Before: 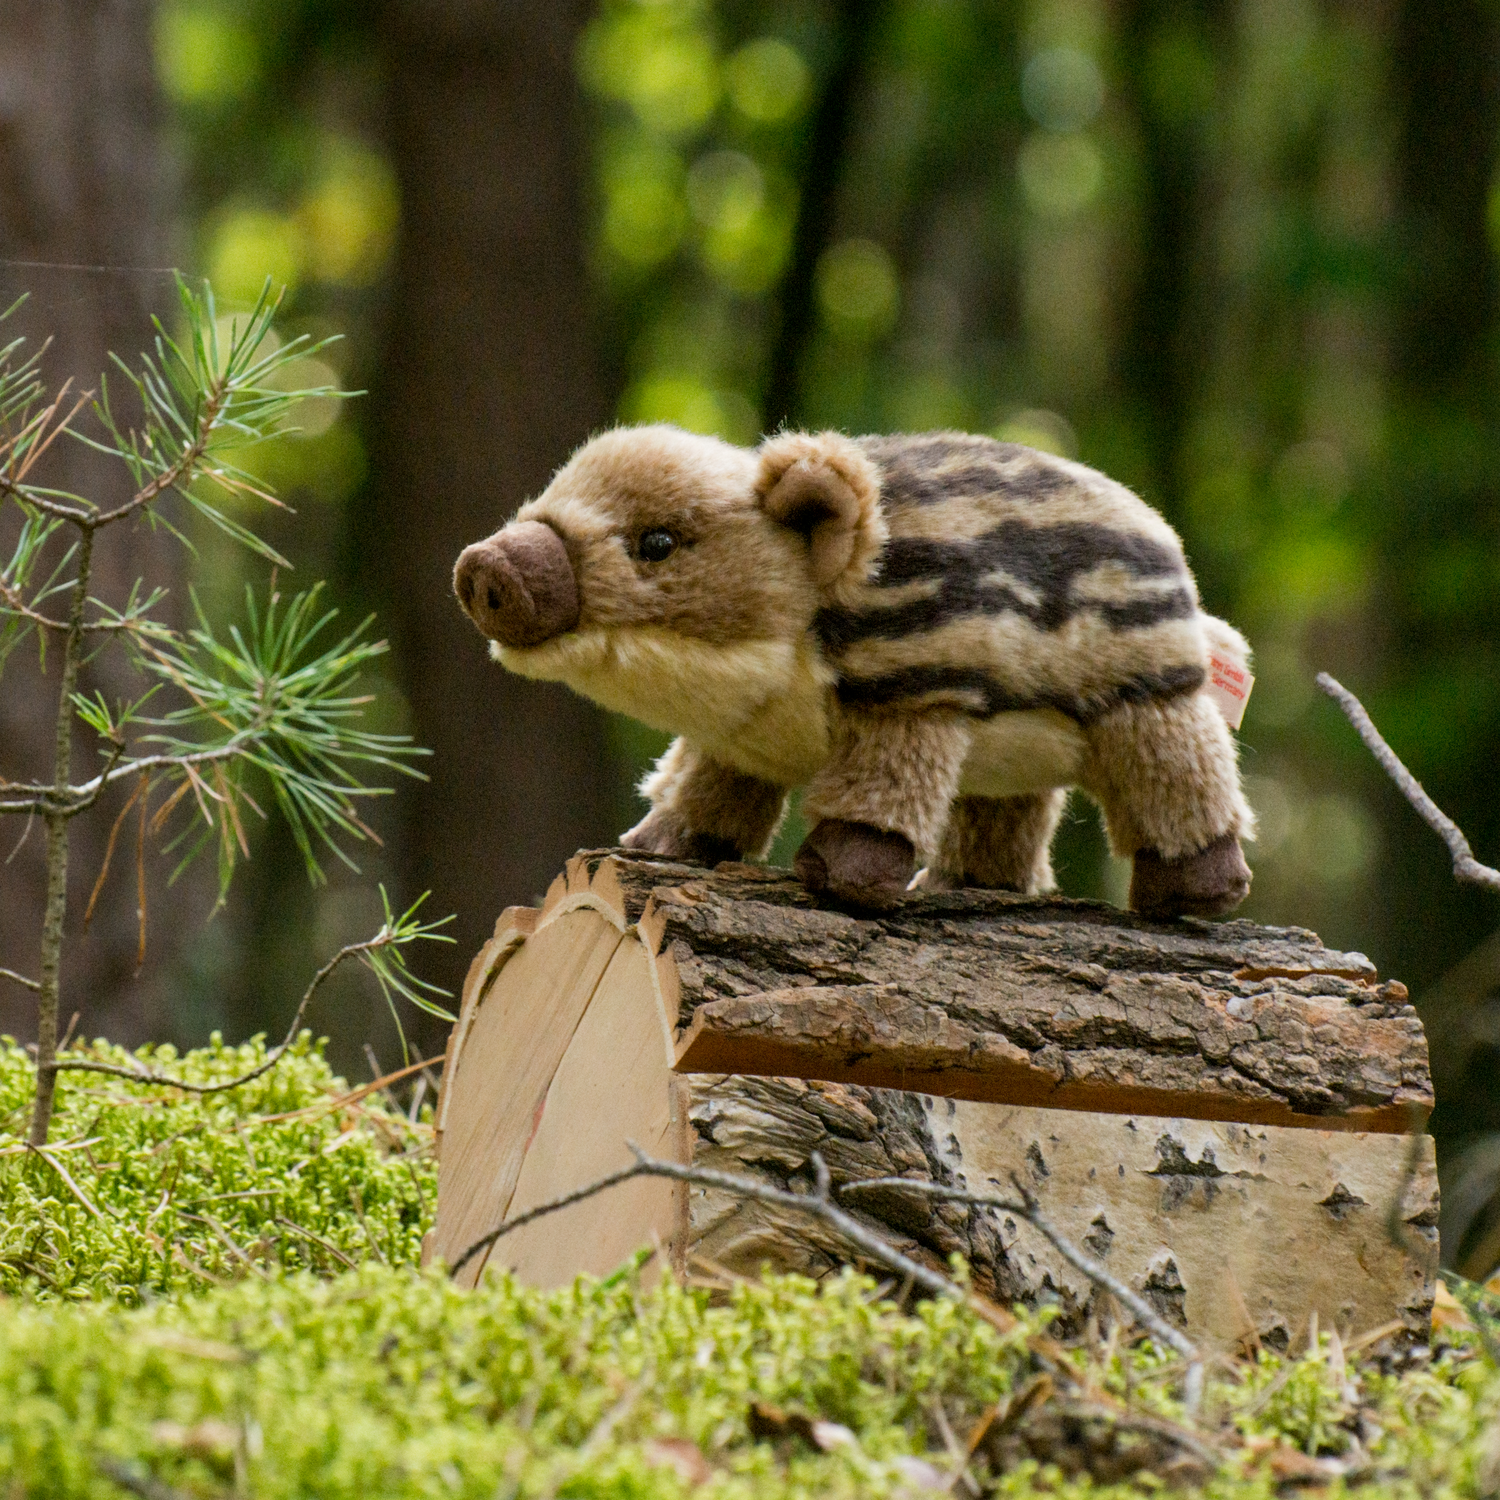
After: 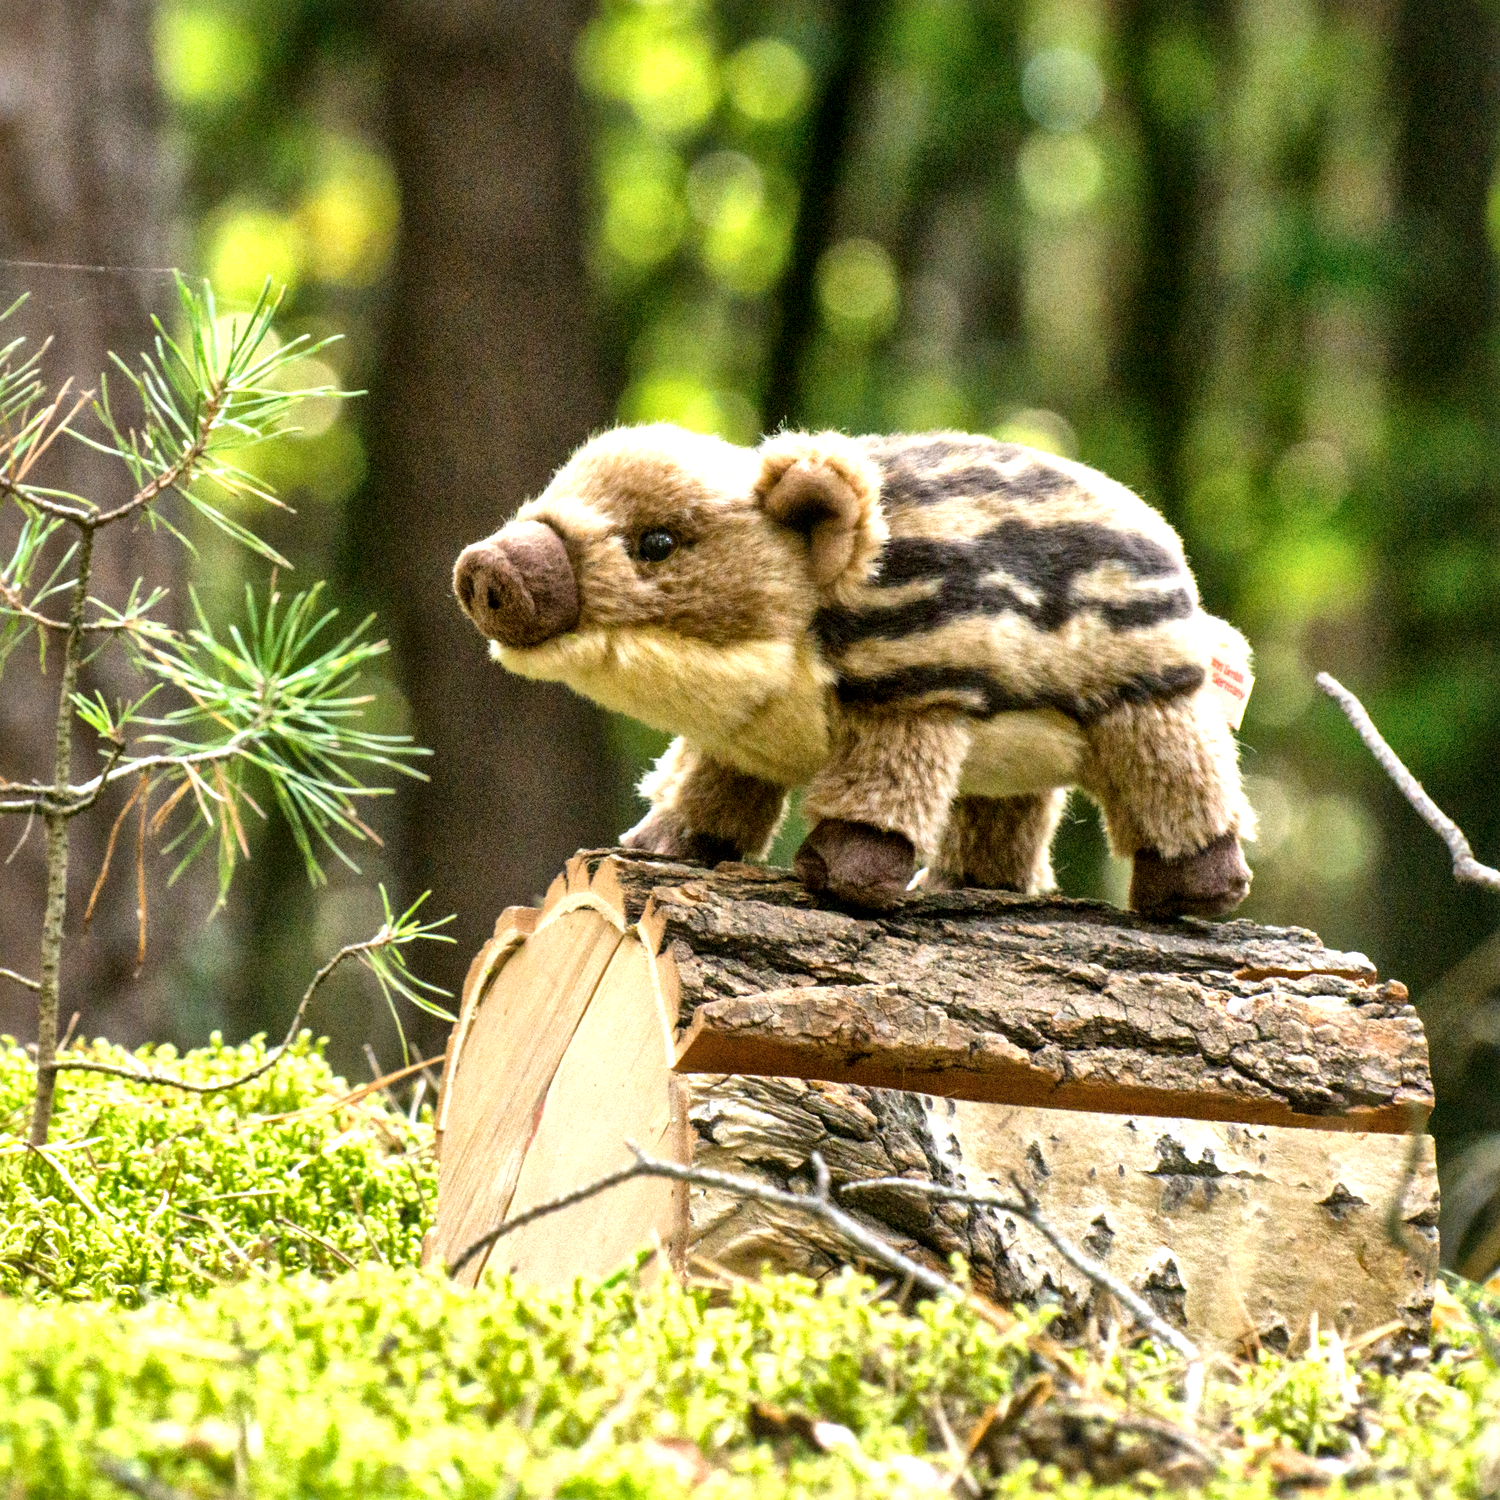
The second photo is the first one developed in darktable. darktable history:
local contrast: mode bilateral grid, contrast 20, coarseness 50, detail 172%, midtone range 0.2
exposure: black level correction -0.002, exposure 1.11 EV, compensate highlight preservation false
tone equalizer: on, module defaults
